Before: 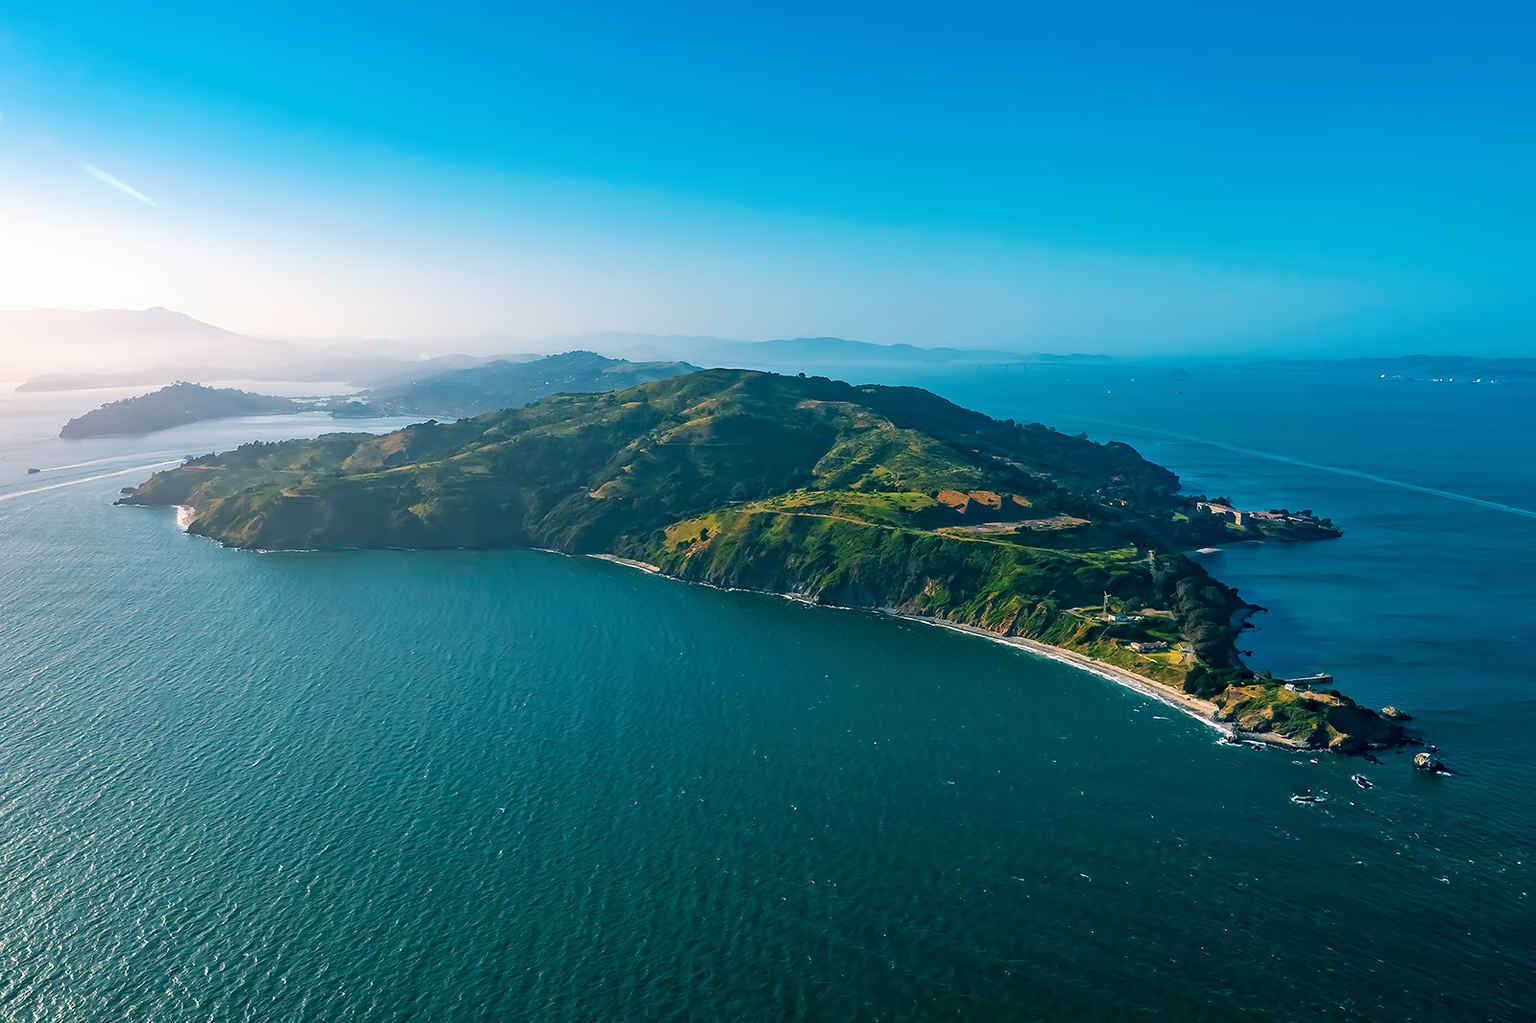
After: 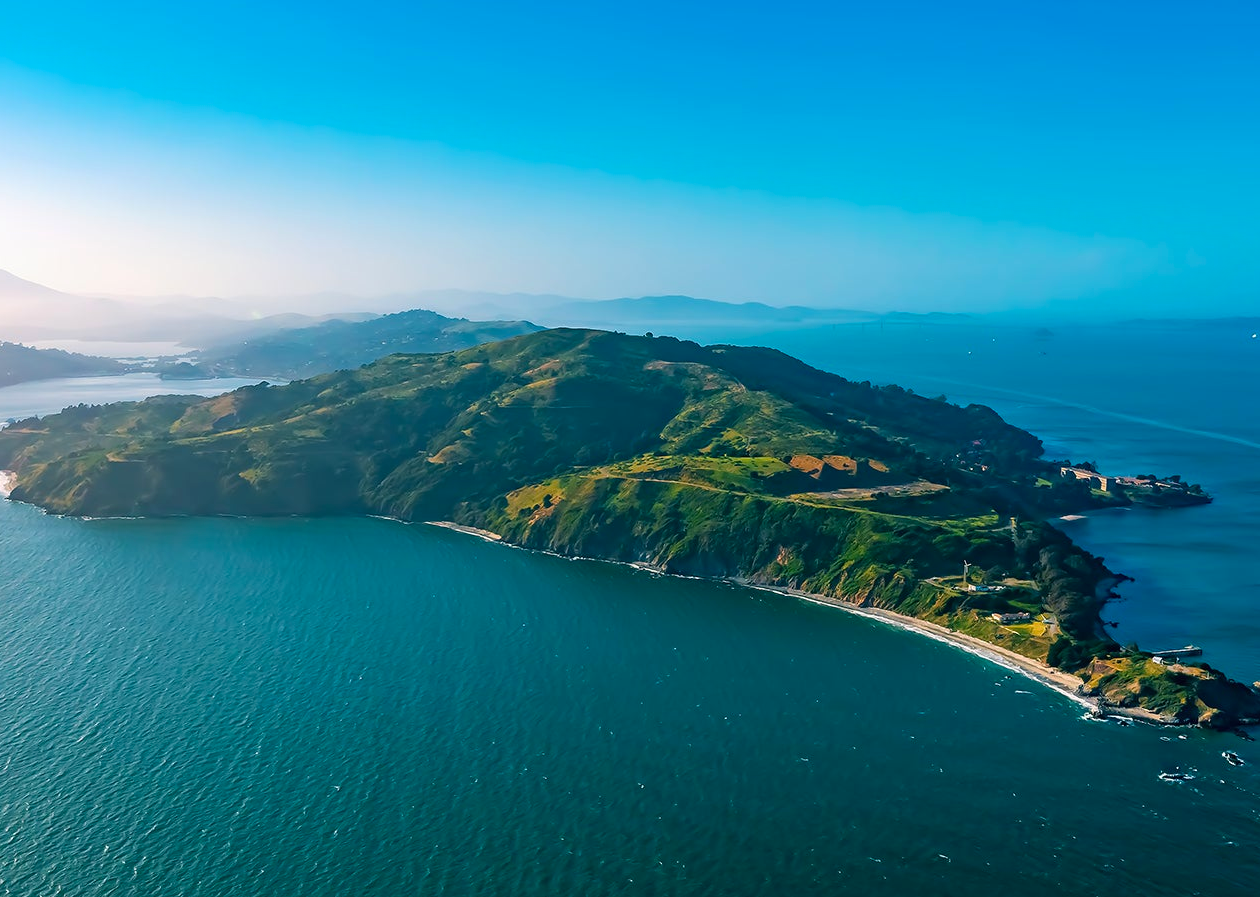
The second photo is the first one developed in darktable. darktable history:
color balance rgb: power › hue 329.63°, linear chroma grading › global chroma 9.782%, perceptual saturation grading › global saturation 0.528%
crop: left 11.651%, top 5.313%, right 9.591%, bottom 10.478%
